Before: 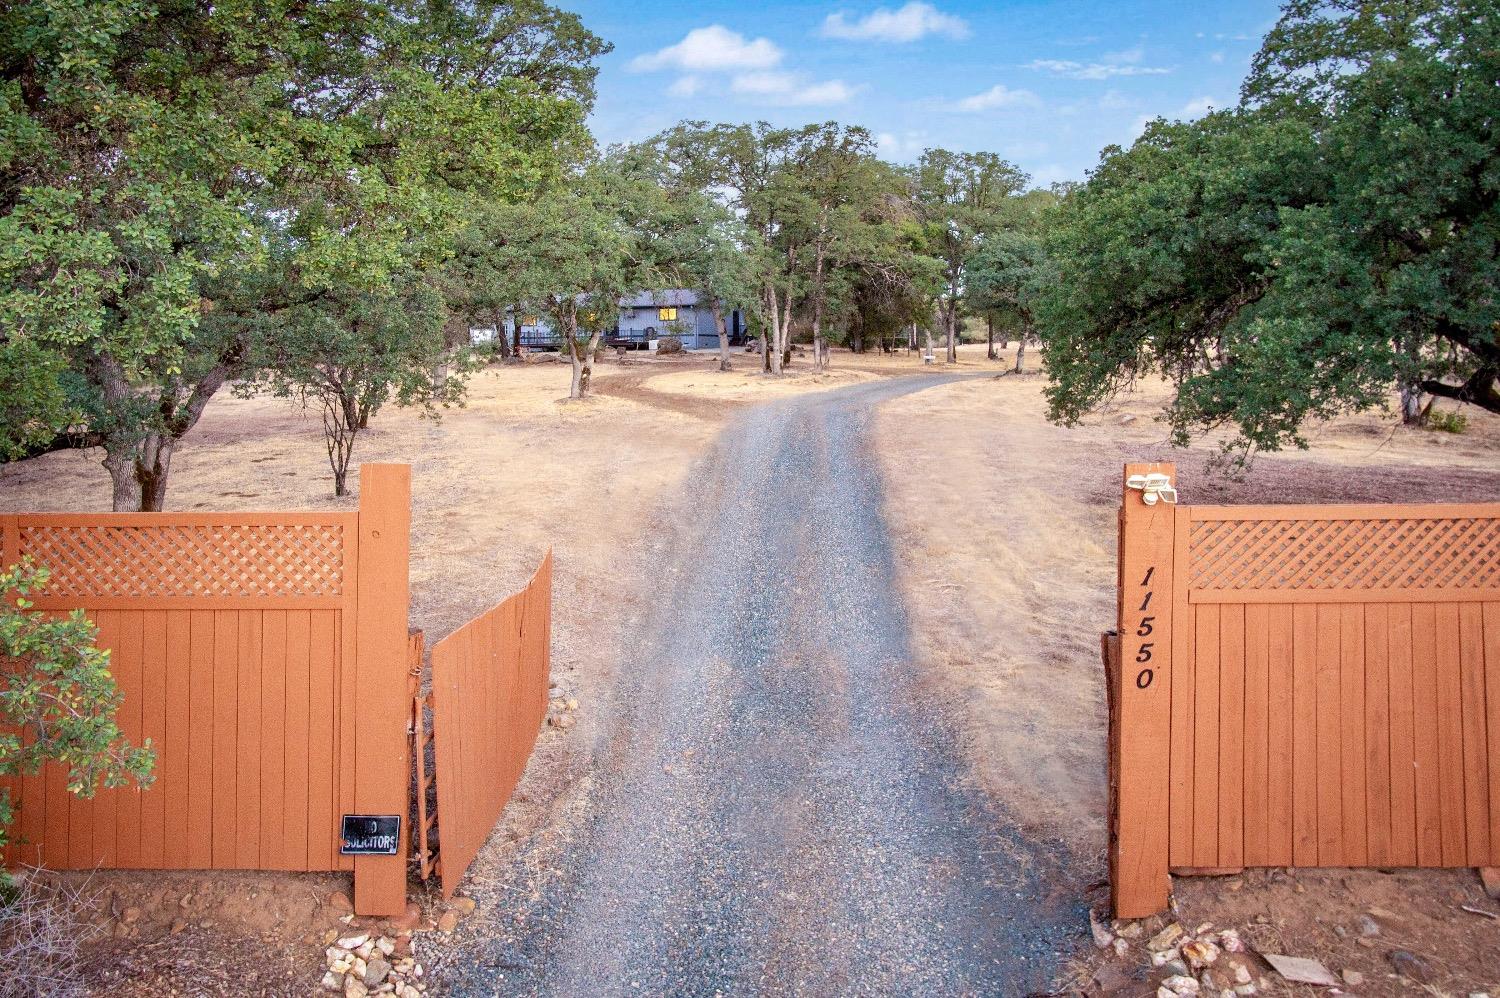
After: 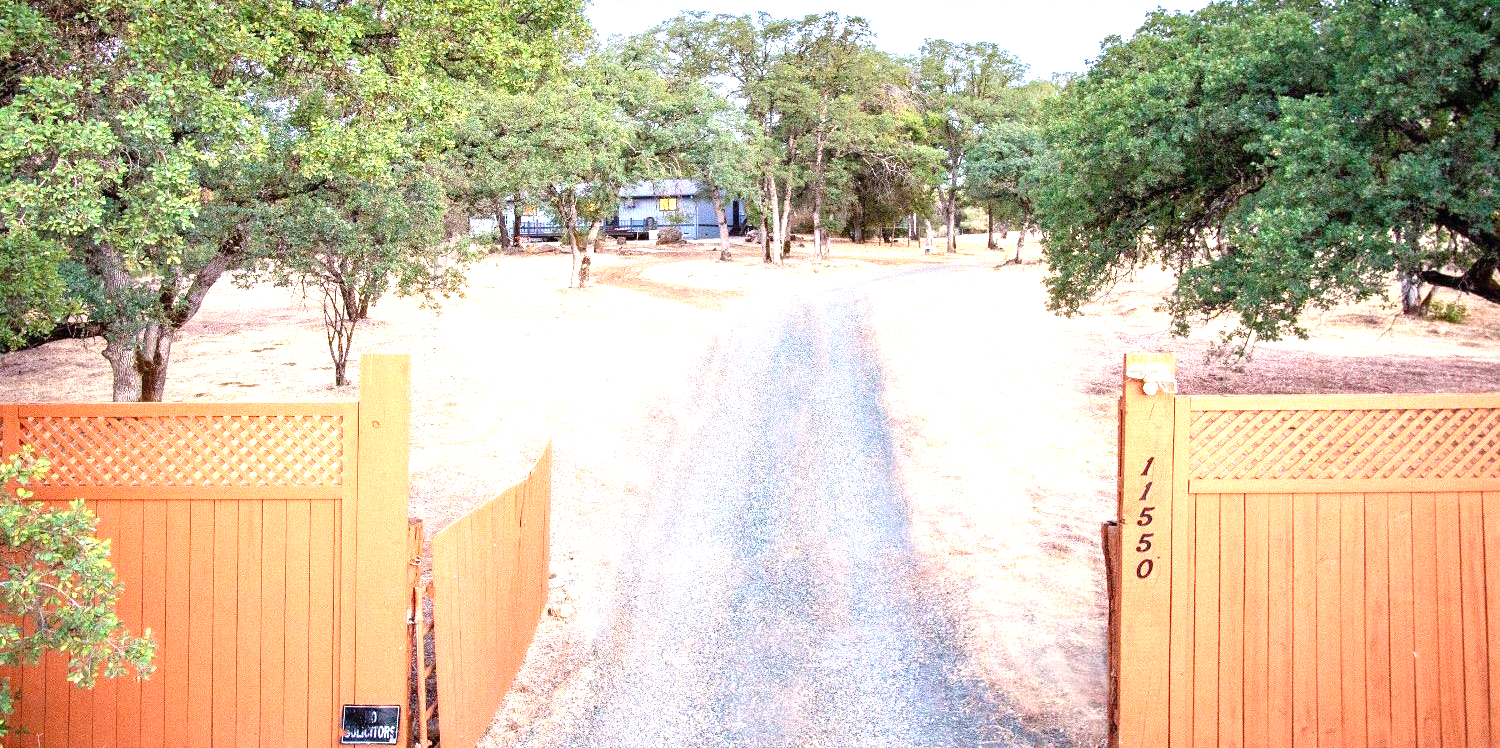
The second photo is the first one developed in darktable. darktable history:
exposure: black level correction 0, exposure 1.3 EV, compensate highlight preservation false
crop: top 11.038%, bottom 13.962%
